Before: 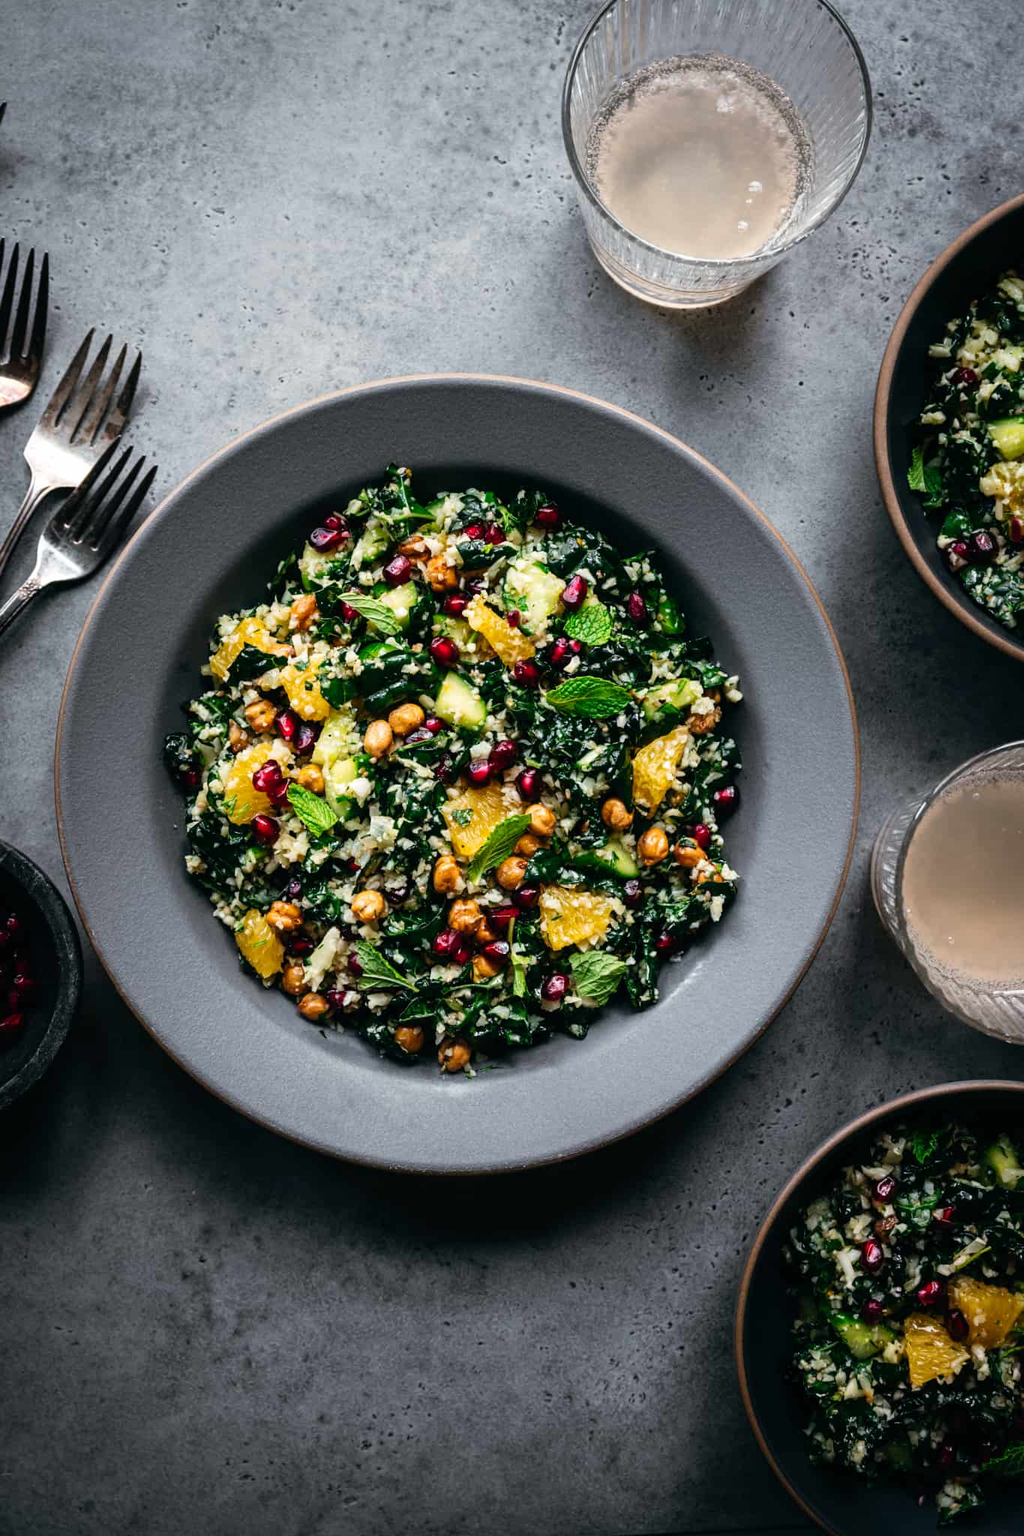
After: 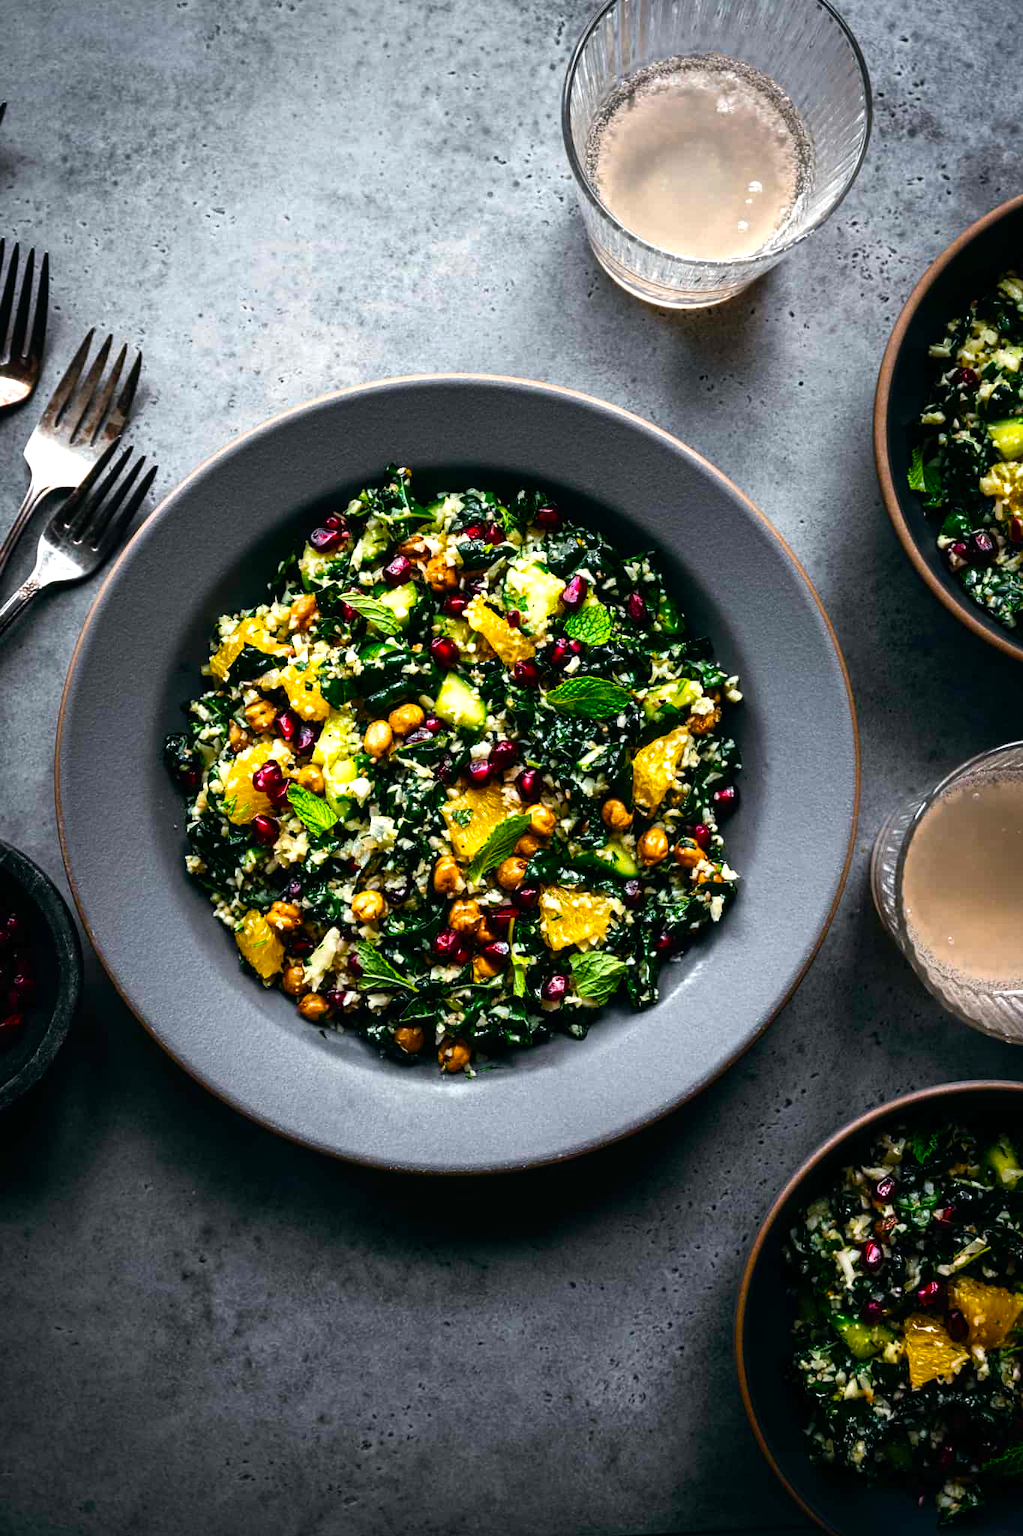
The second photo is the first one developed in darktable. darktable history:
color balance rgb: perceptual saturation grading › global saturation 37.278%, perceptual saturation grading › shadows 35.461%, perceptual brilliance grading › highlights 14.046%, perceptual brilliance grading › shadows -19.439%
